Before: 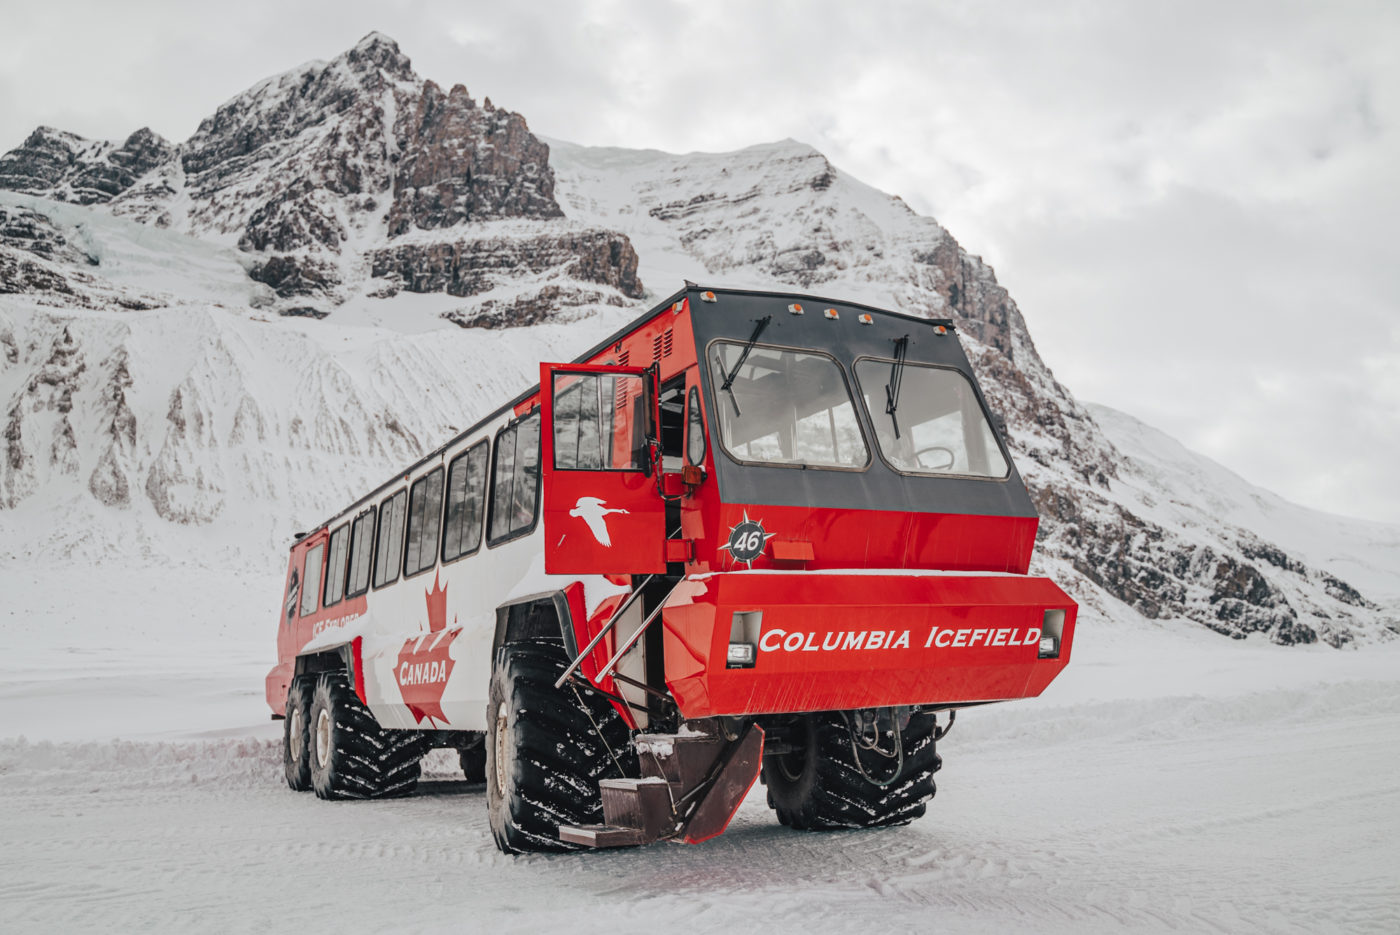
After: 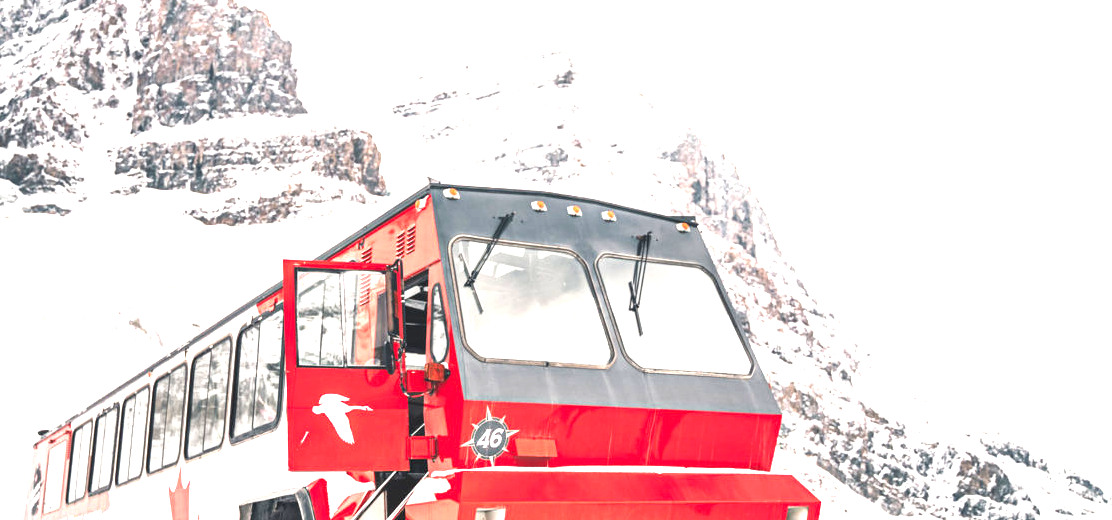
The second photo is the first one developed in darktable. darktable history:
exposure: exposure 2.003 EV, compensate highlight preservation false
crop: left 18.38%, top 11.092%, right 2.134%, bottom 33.217%
